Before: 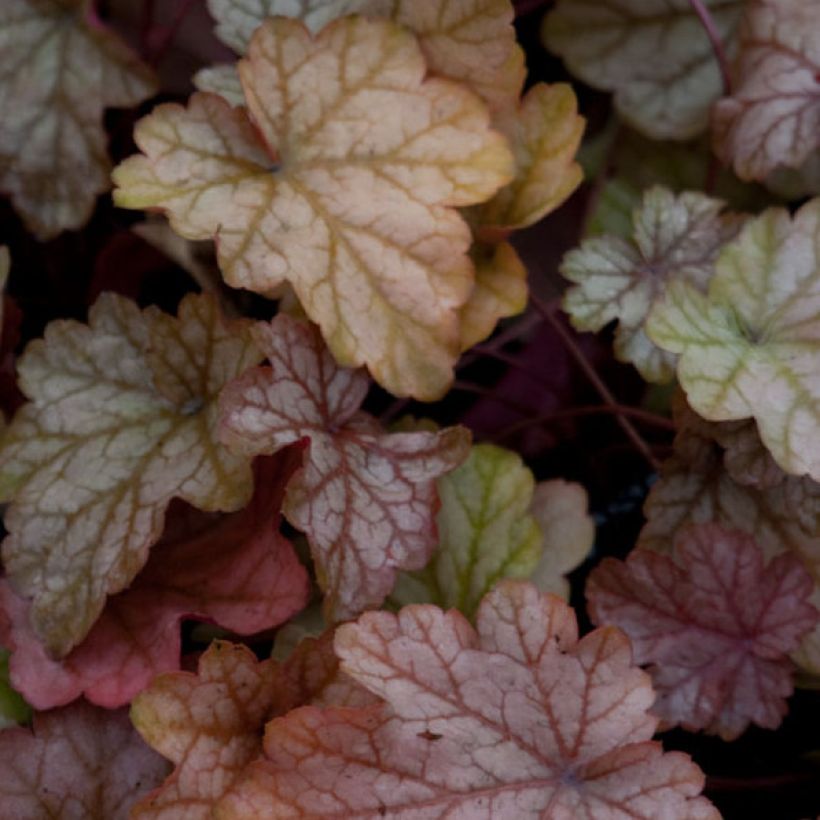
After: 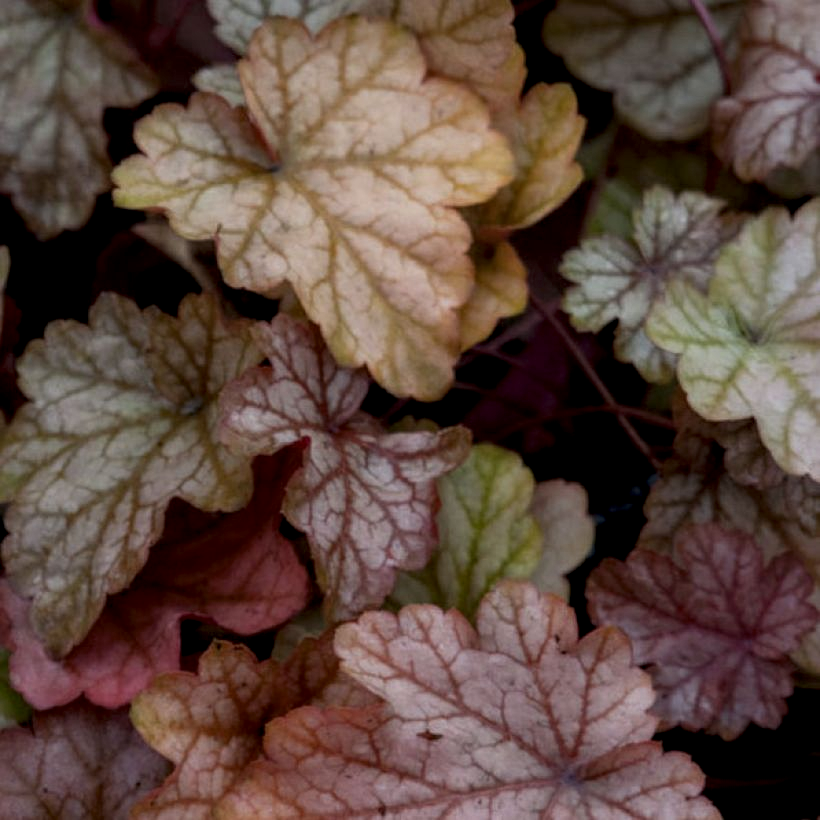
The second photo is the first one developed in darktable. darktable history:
local contrast: highlights 61%, detail 143%, midtone range 0.428
